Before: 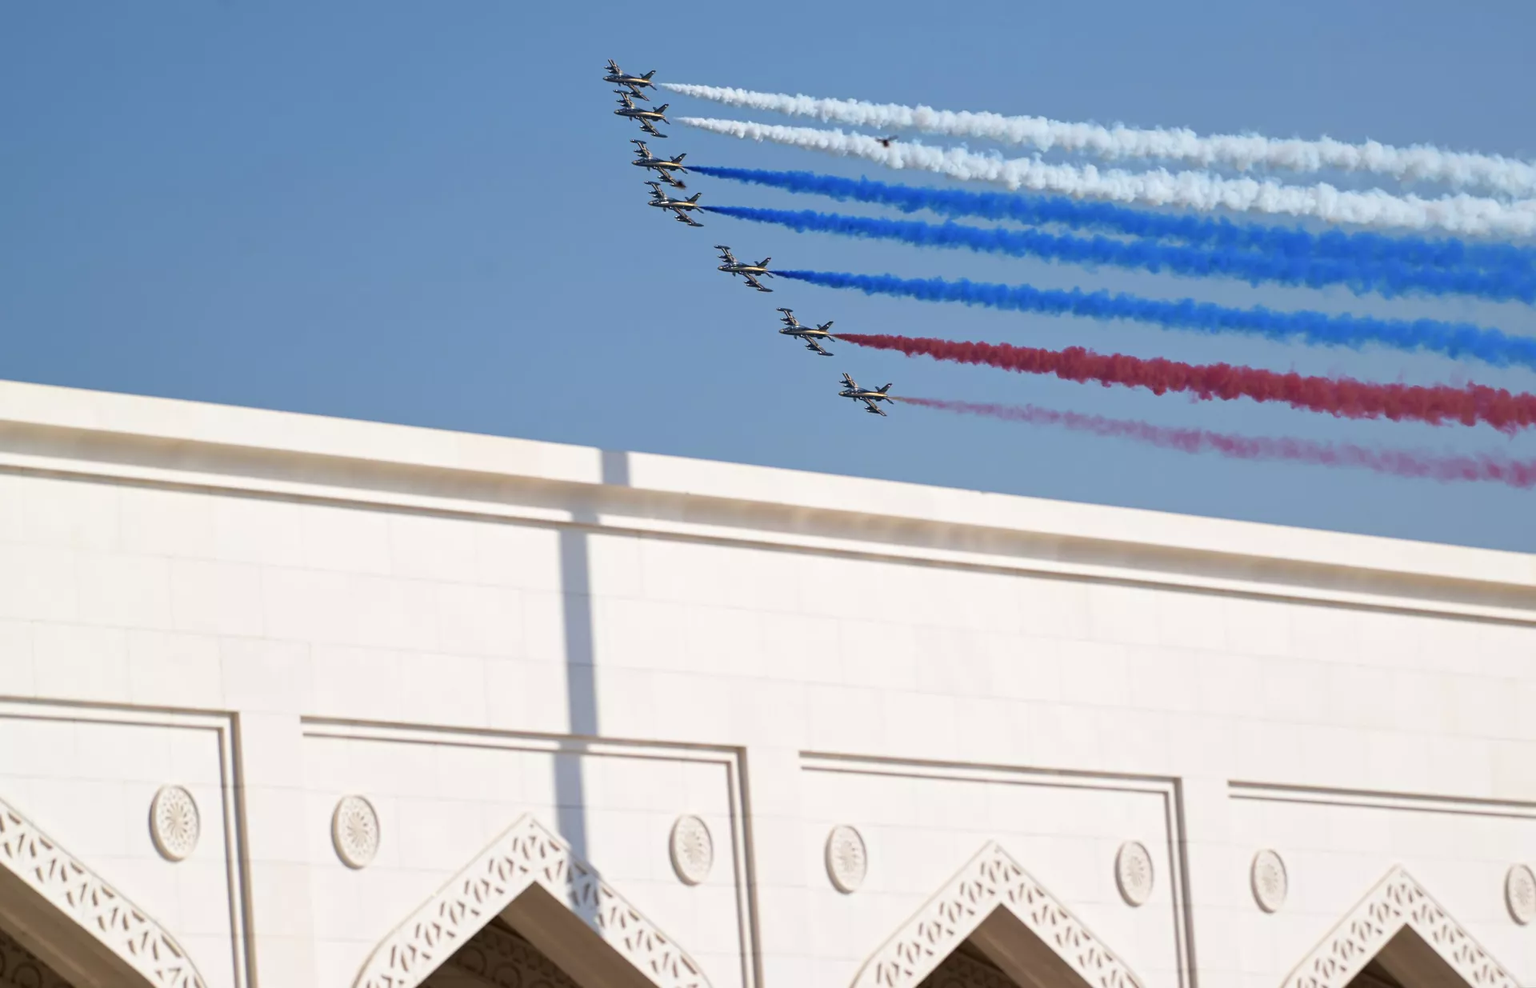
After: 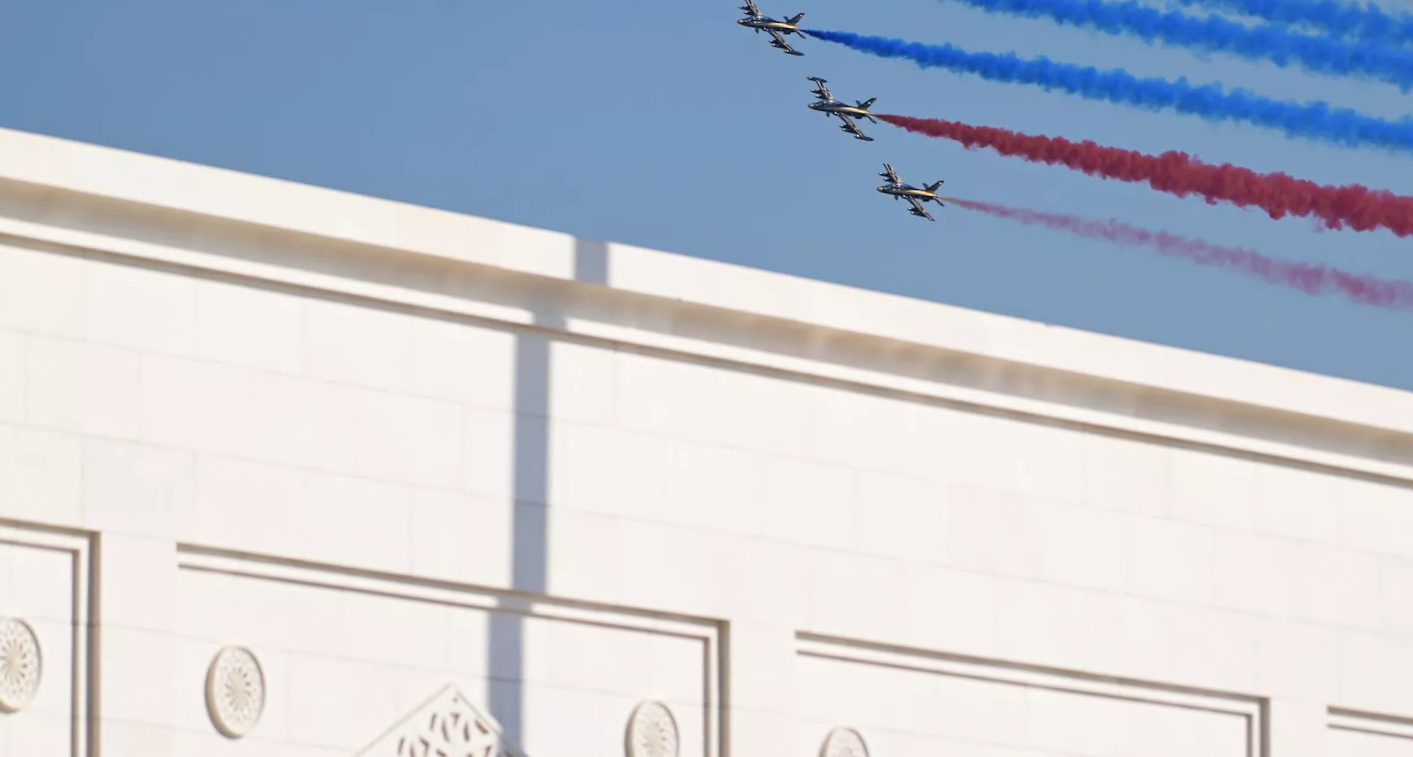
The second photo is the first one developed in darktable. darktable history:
rotate and perspective: rotation 4.1°, automatic cropping off
crop: left 11.123%, top 27.61%, right 18.3%, bottom 17.034%
